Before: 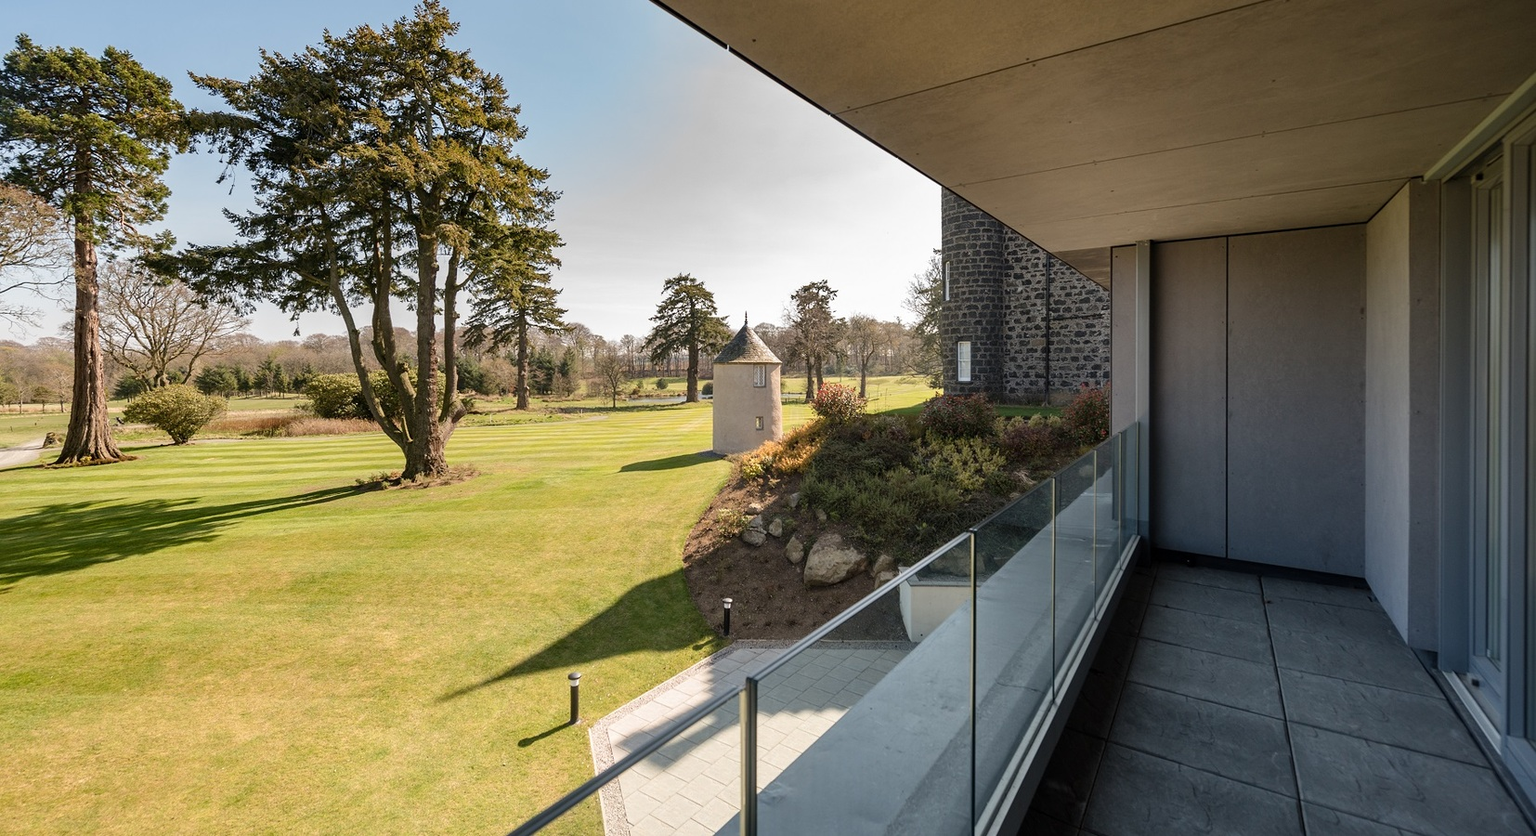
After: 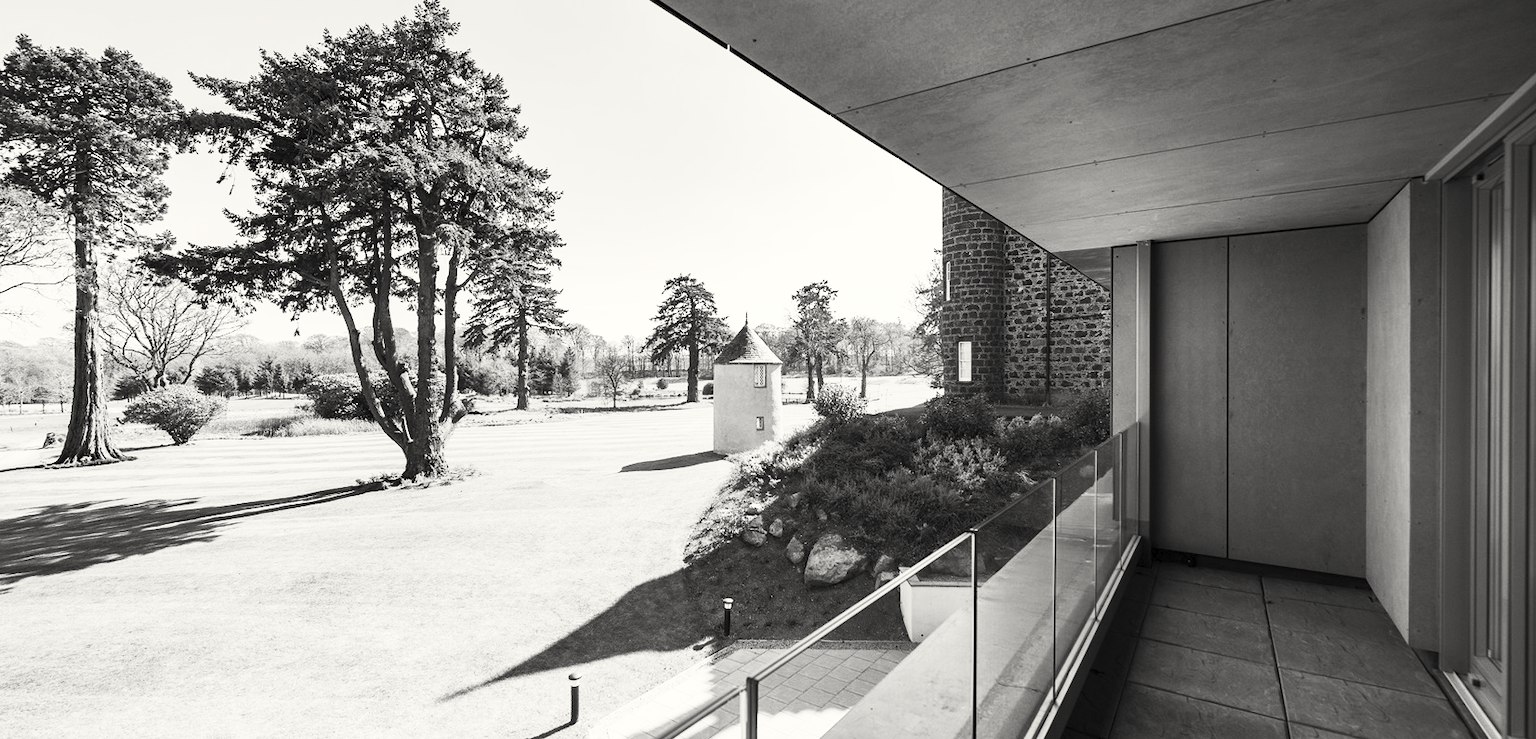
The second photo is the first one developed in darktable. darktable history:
color calibration: output R [0.946, 0.065, -0.013, 0], output G [-0.246, 1.264, -0.017, 0], output B [0.046, -0.098, 1.05, 0], illuminant custom, x 0.344, y 0.359, temperature 5045.54 K
crop and rotate: top 0%, bottom 11.49%
color correction: highlights b* 3
contrast brightness saturation: contrast 0.53, brightness 0.47, saturation -1
